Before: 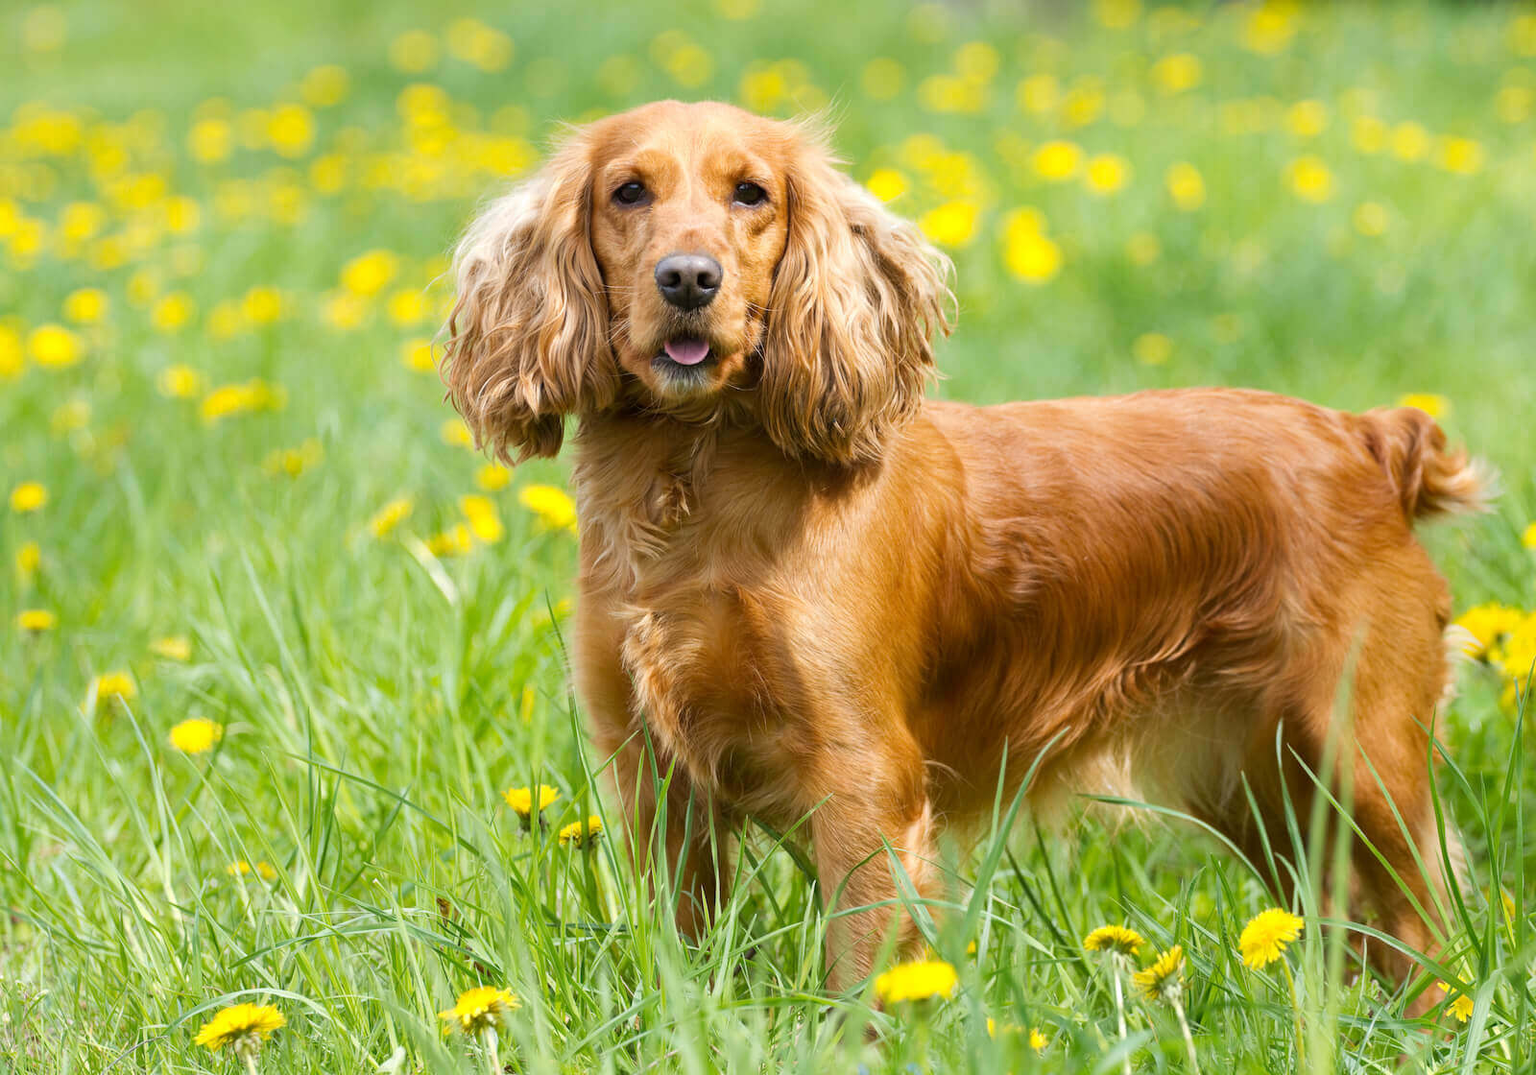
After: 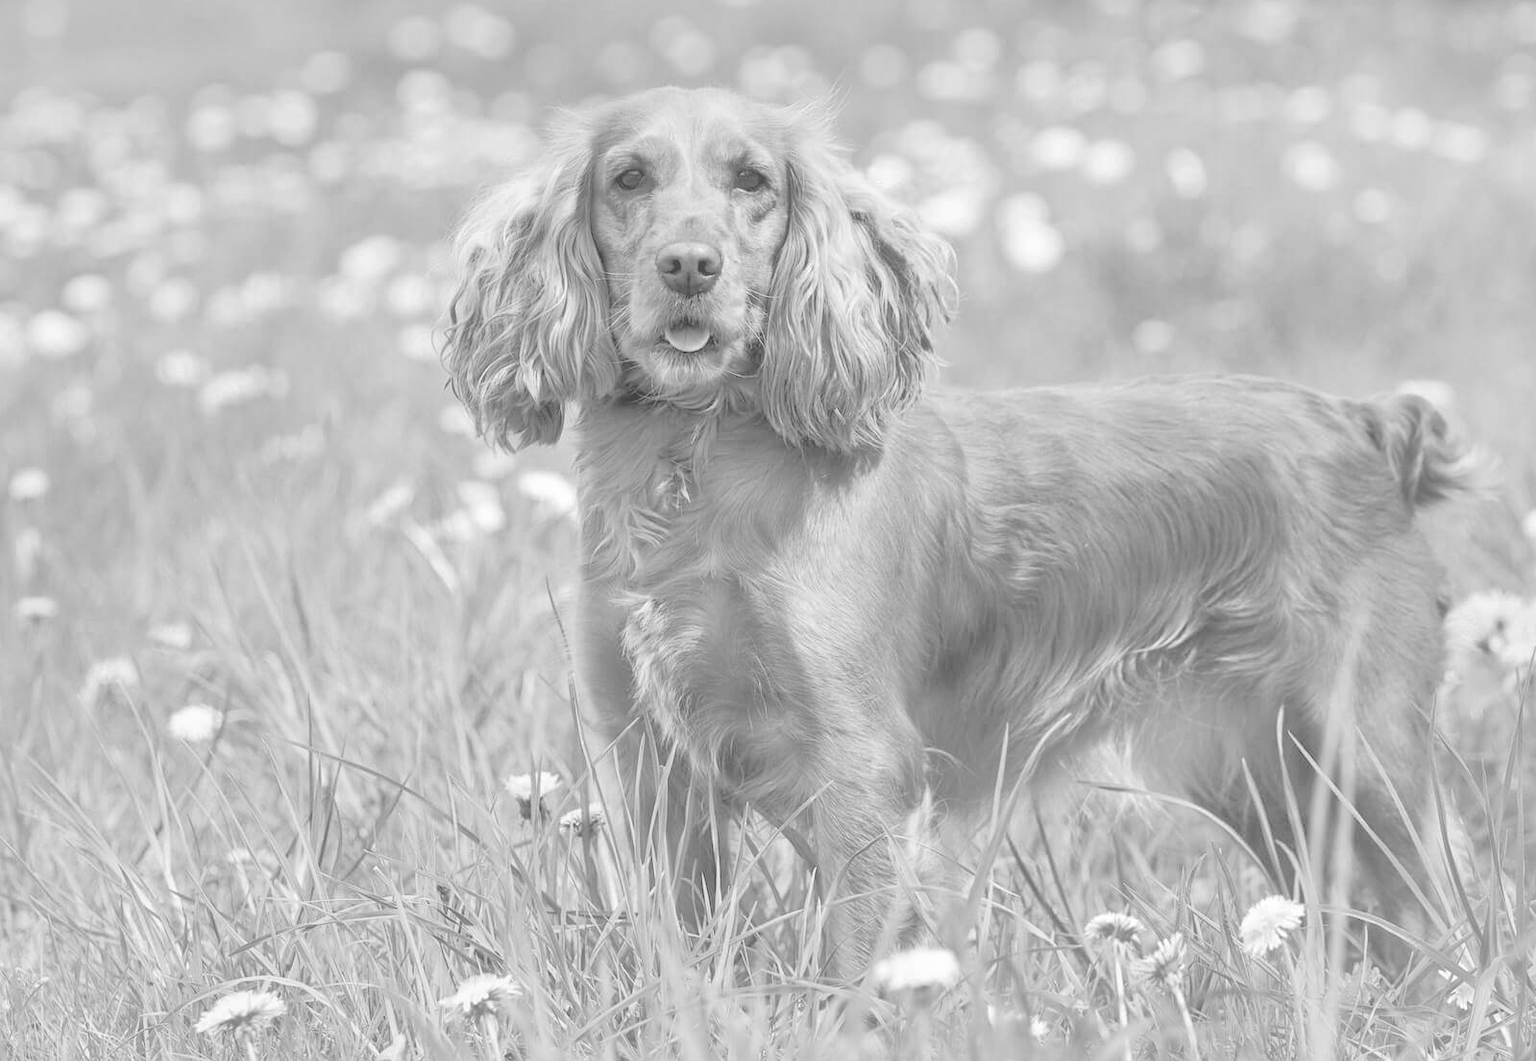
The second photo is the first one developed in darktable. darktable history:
contrast brightness saturation: contrast -0.309, brightness 0.765, saturation -0.788
crop: top 1.258%, right 0.017%
sharpen: amount 0.212
local contrast: highlights 29%, detail 150%
shadows and highlights: on, module defaults
tone equalizer: -7 EV 0.155 EV, -6 EV 0.616 EV, -5 EV 1.15 EV, -4 EV 1.29 EV, -3 EV 1.18 EV, -2 EV 0.6 EV, -1 EV 0.147 EV
color zones: curves: ch0 [(0.002, 0.593) (0.143, 0.417) (0.285, 0.541) (0.455, 0.289) (0.608, 0.327) (0.727, 0.283) (0.869, 0.571) (1, 0.603)]; ch1 [(0, 0) (0.143, 0) (0.286, 0) (0.429, 0) (0.571, 0) (0.714, 0) (0.857, 0)]
